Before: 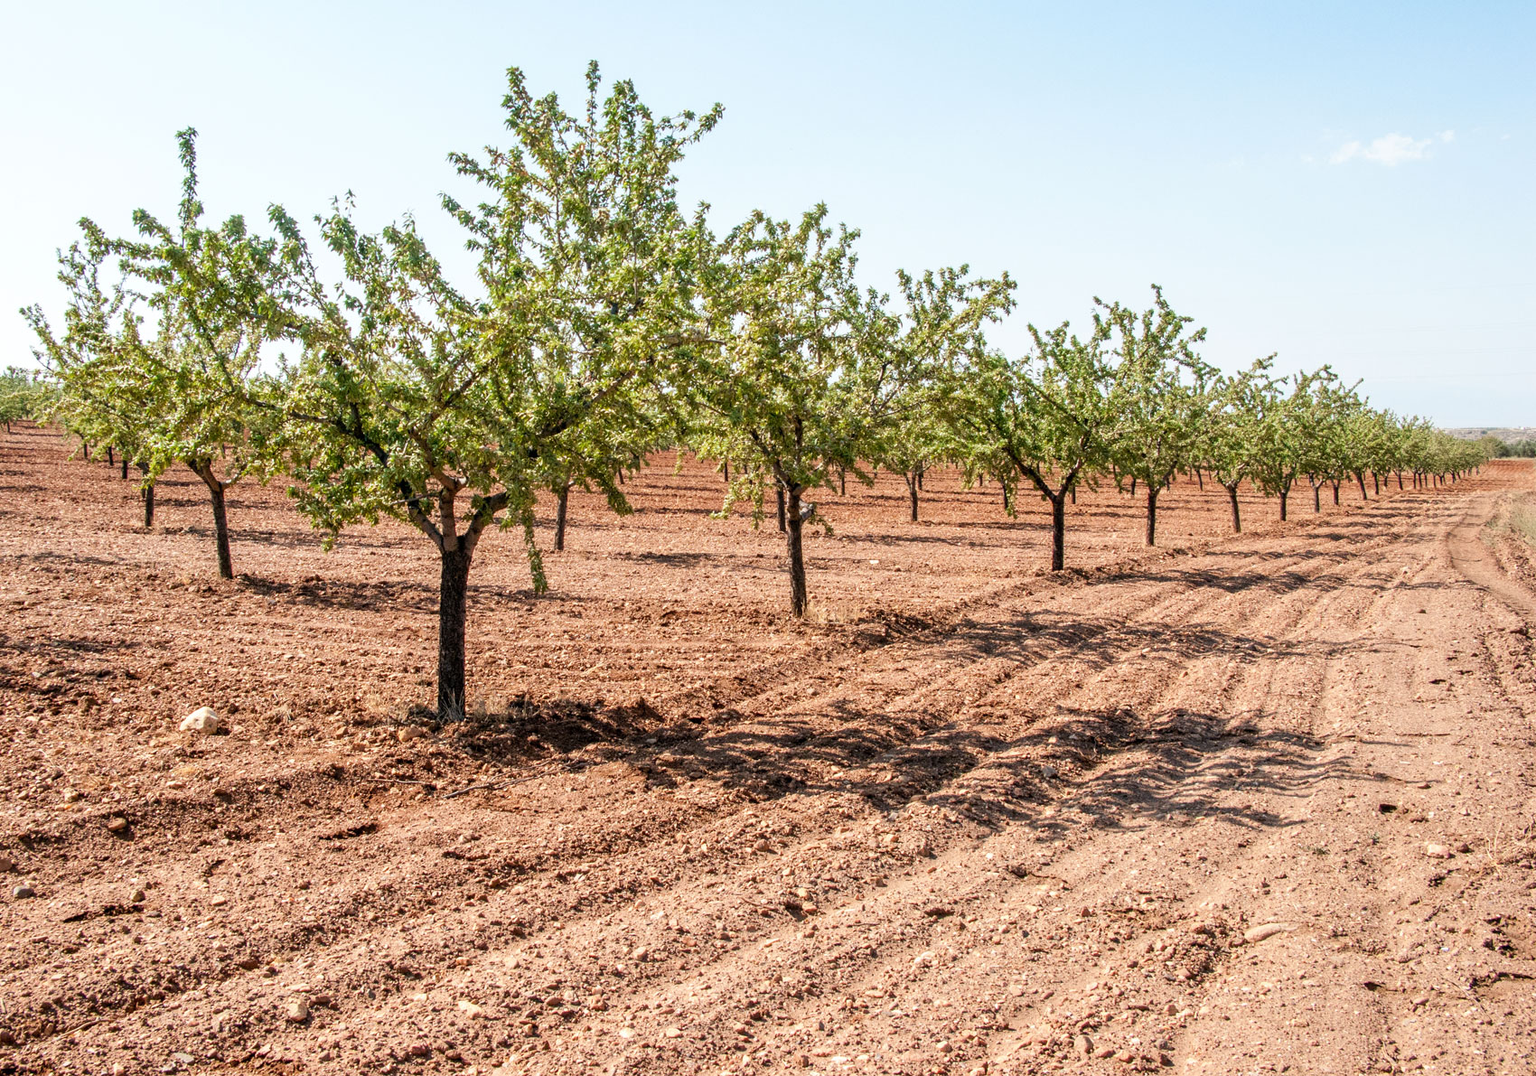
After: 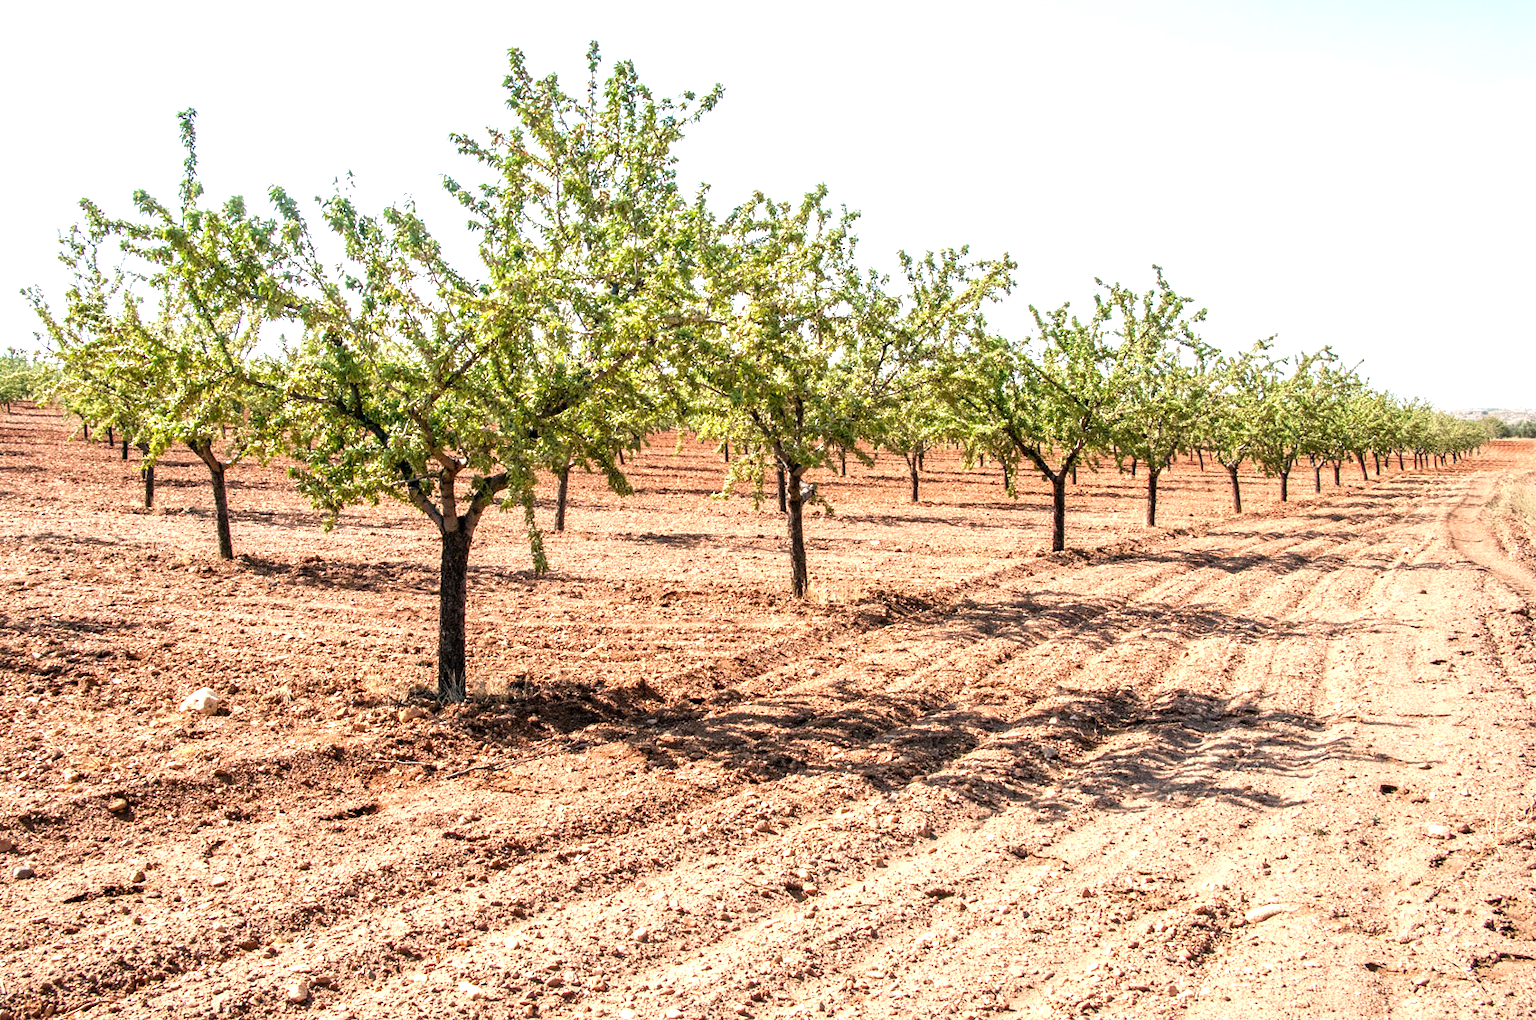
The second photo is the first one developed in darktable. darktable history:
crop and rotate: top 1.915%, bottom 3.223%
tone equalizer: -8 EV -0.738 EV, -7 EV -0.707 EV, -6 EV -0.563 EV, -5 EV -0.413 EV, -3 EV 0.389 EV, -2 EV 0.6 EV, -1 EV 0.678 EV, +0 EV 0.741 EV, smoothing diameter 24.95%, edges refinement/feathering 9.35, preserve details guided filter
